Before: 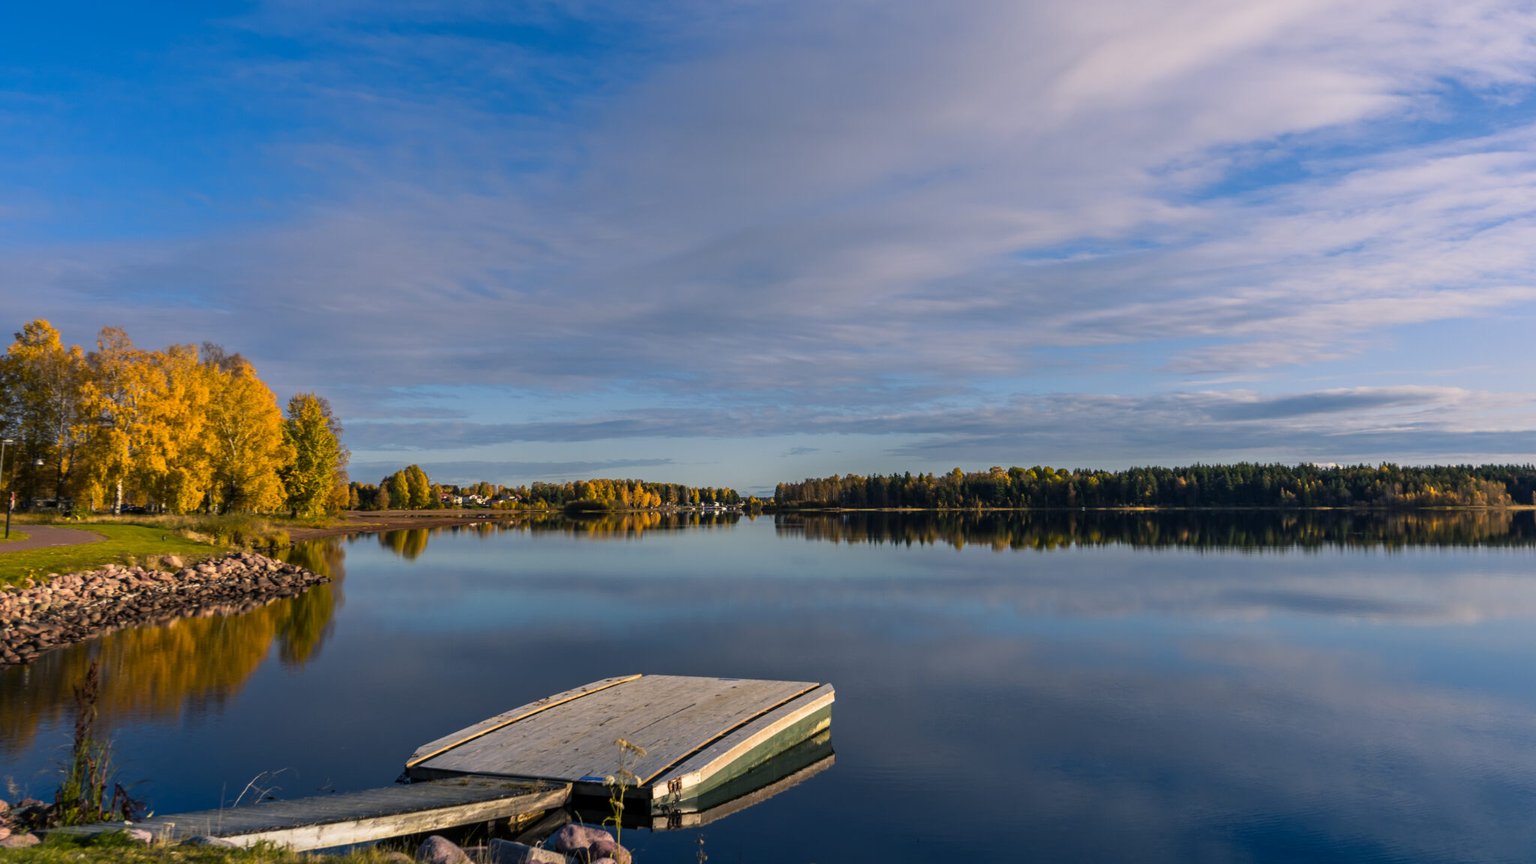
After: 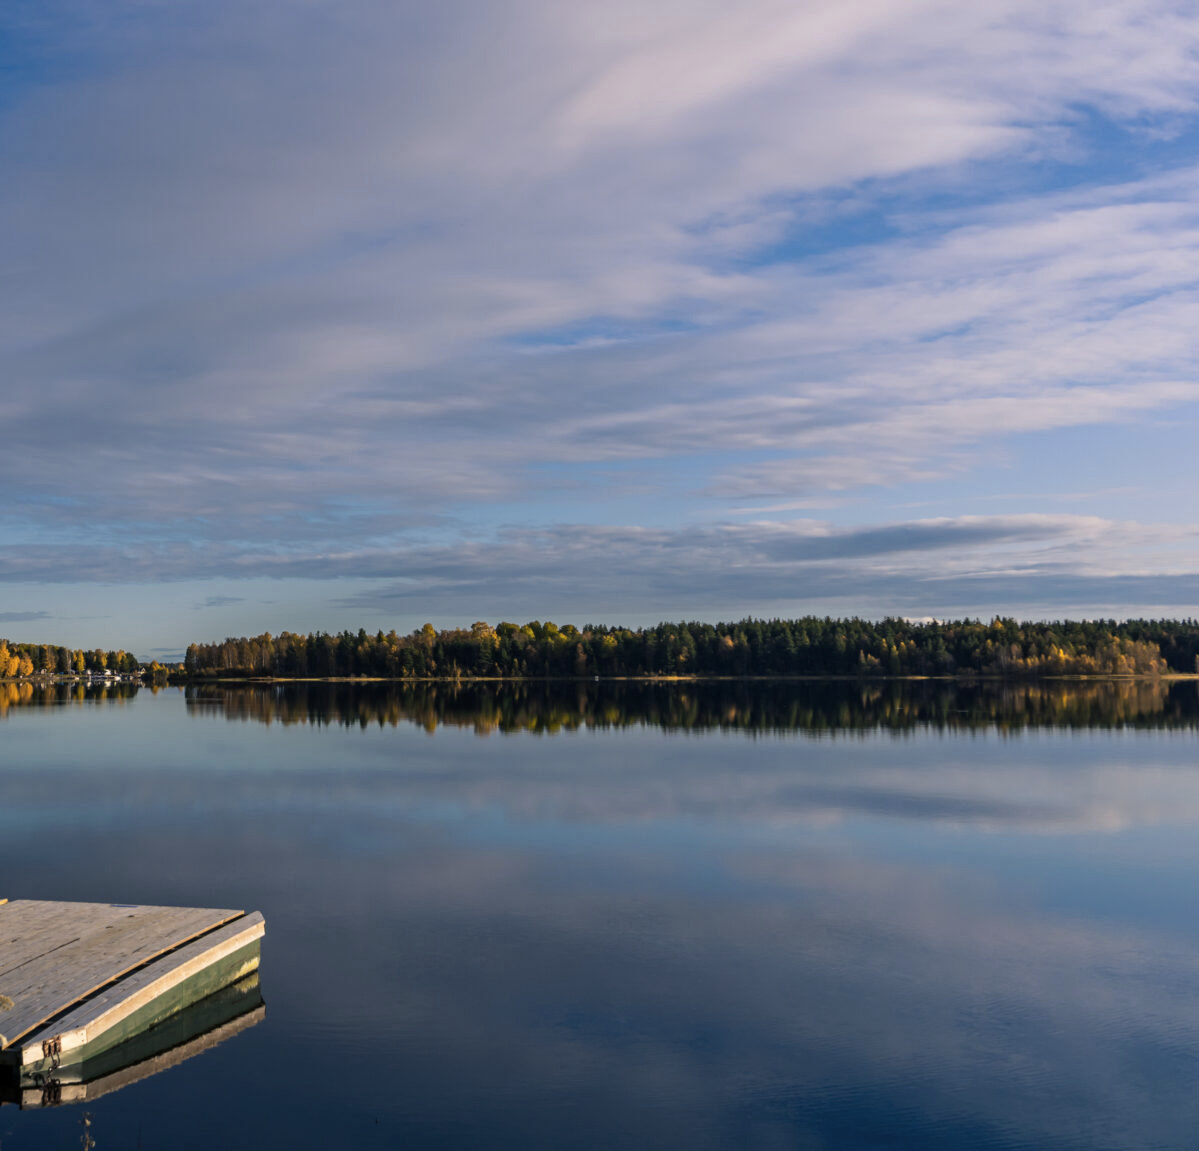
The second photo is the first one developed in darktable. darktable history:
contrast brightness saturation: saturation -0.092
crop: left 41.42%
levels: black 0.069%, levels [0, 0.51, 1]
